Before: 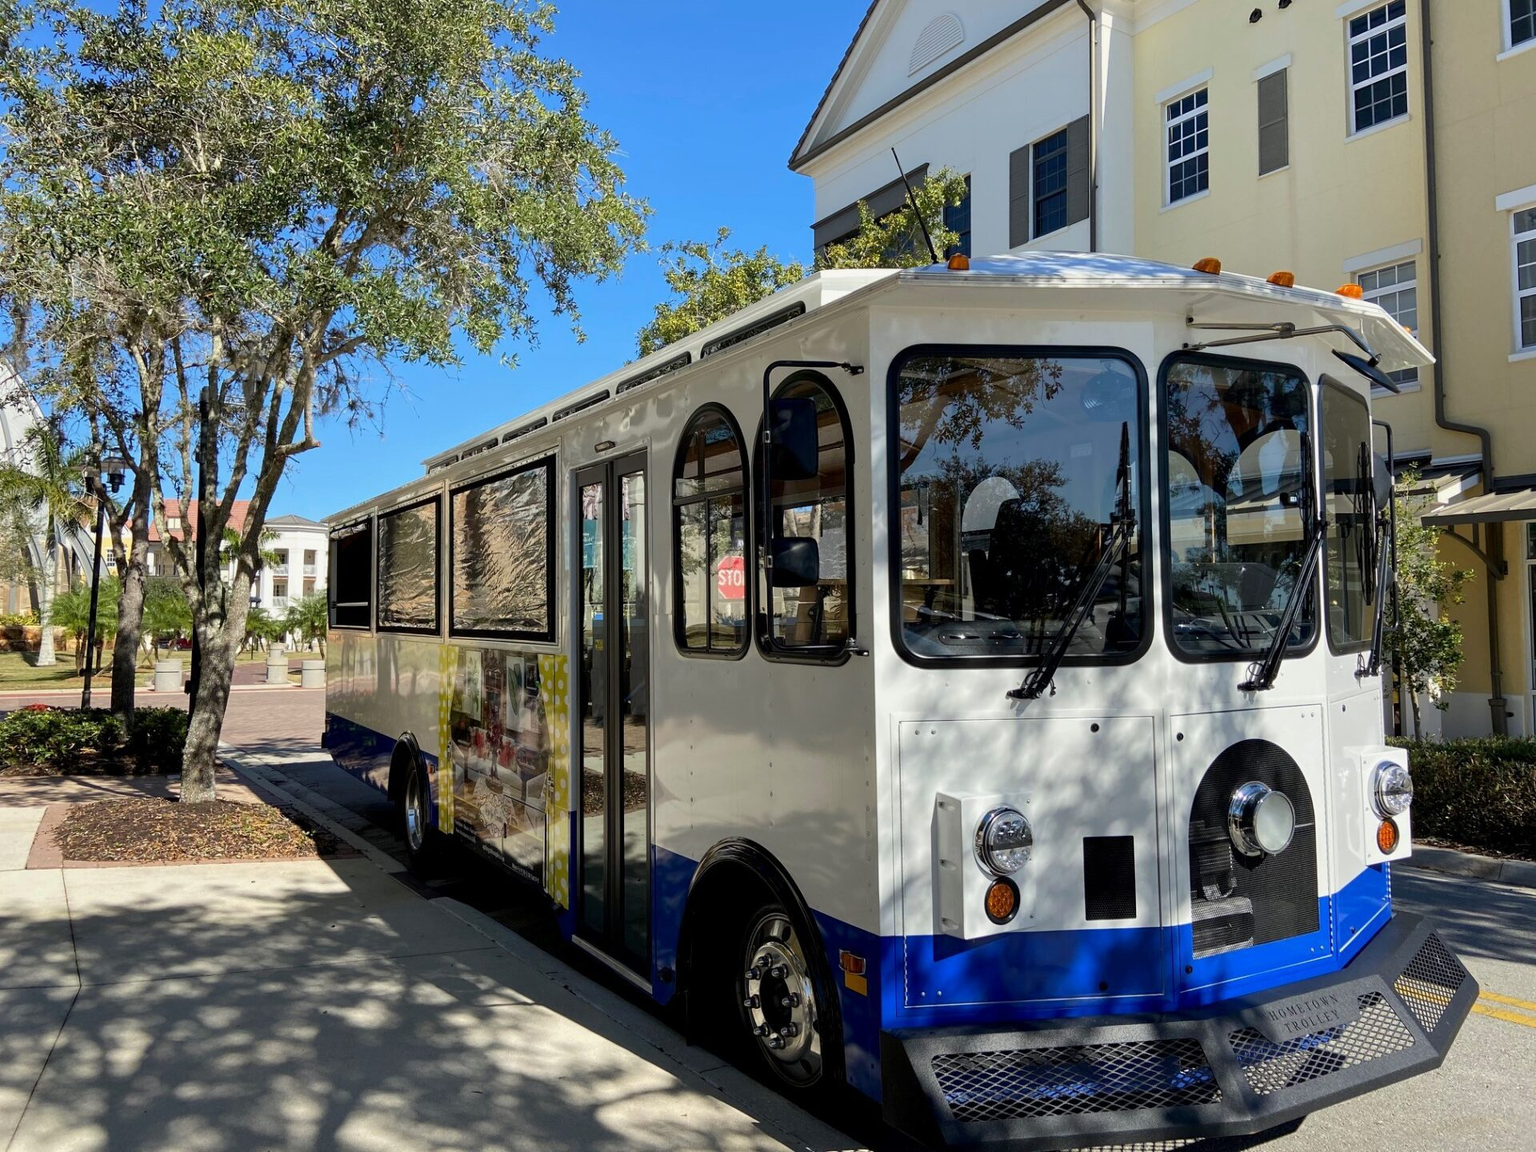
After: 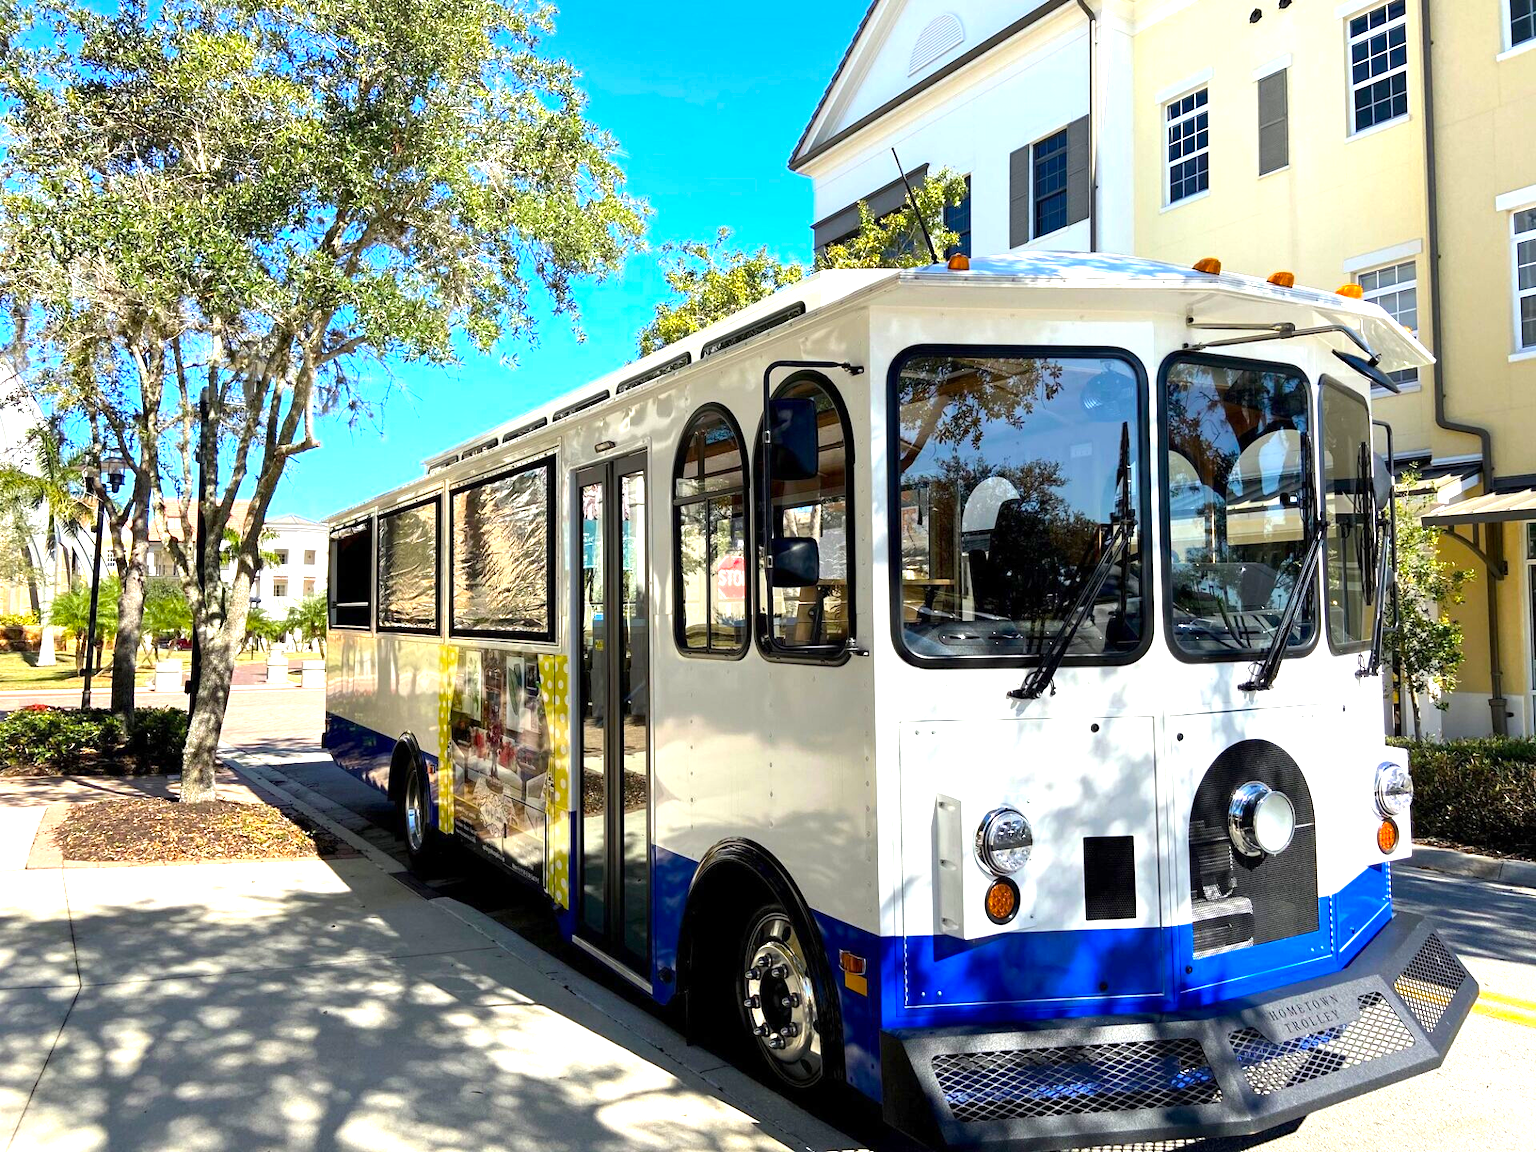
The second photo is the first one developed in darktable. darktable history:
color balance rgb: linear chroma grading › global chroma 8.799%, perceptual saturation grading › global saturation 10.046%, perceptual brilliance grading › highlights 8.061%, perceptual brilliance grading › mid-tones 3.542%, perceptual brilliance grading › shadows 1.564%
exposure: exposure 1.001 EV, compensate exposure bias true, compensate highlight preservation false
